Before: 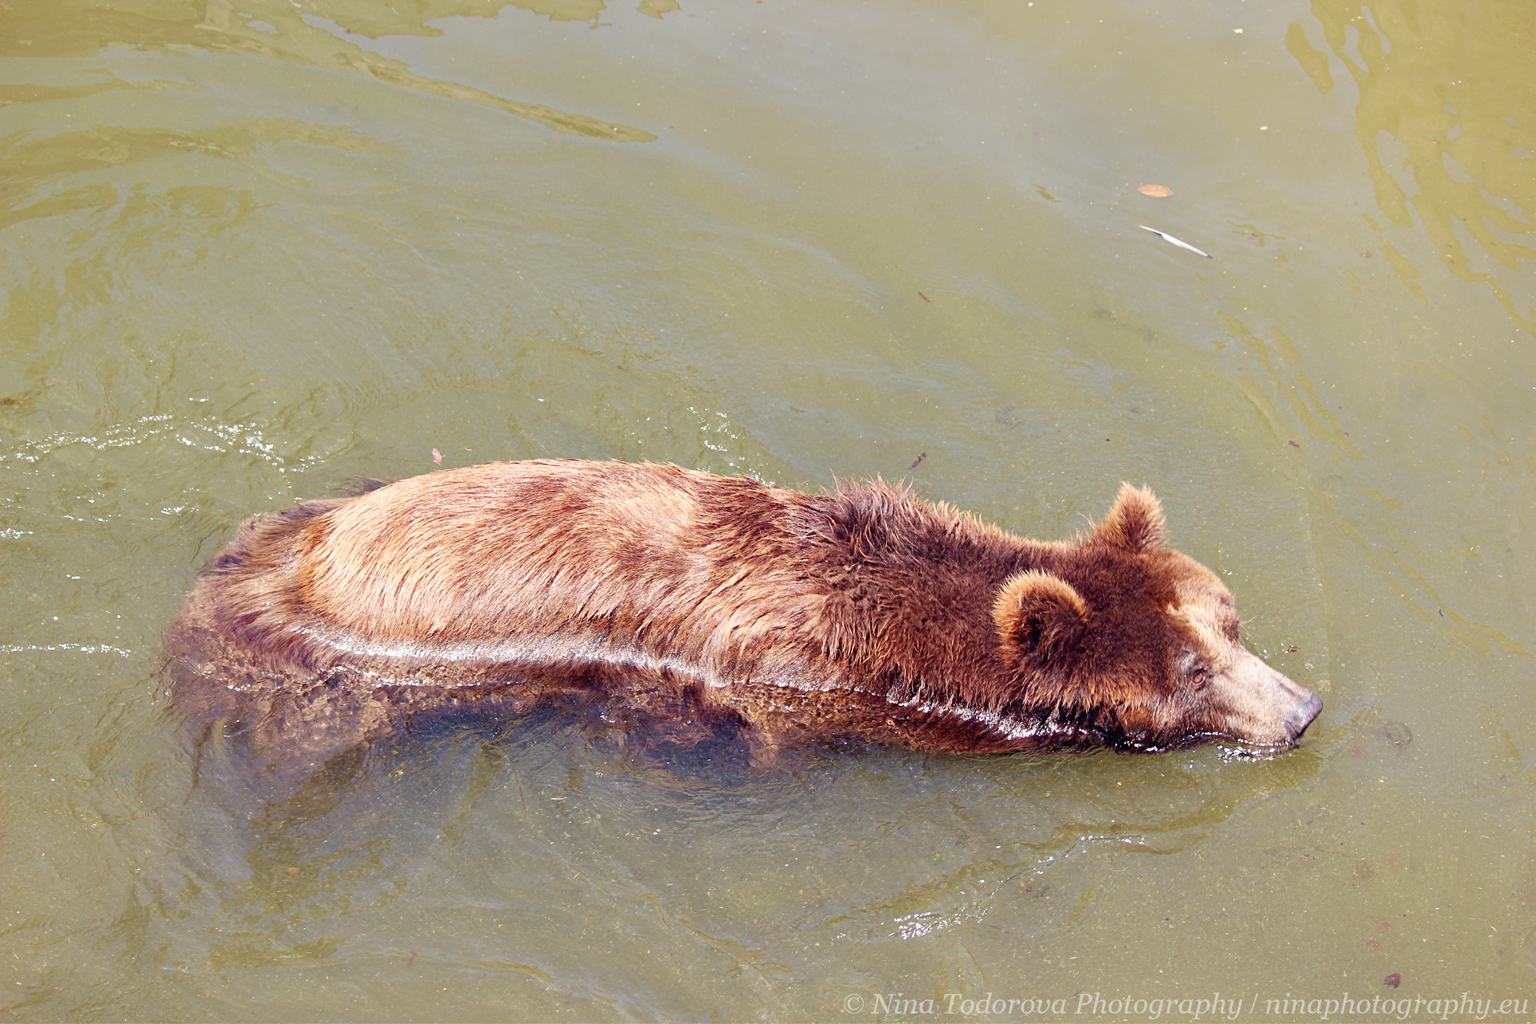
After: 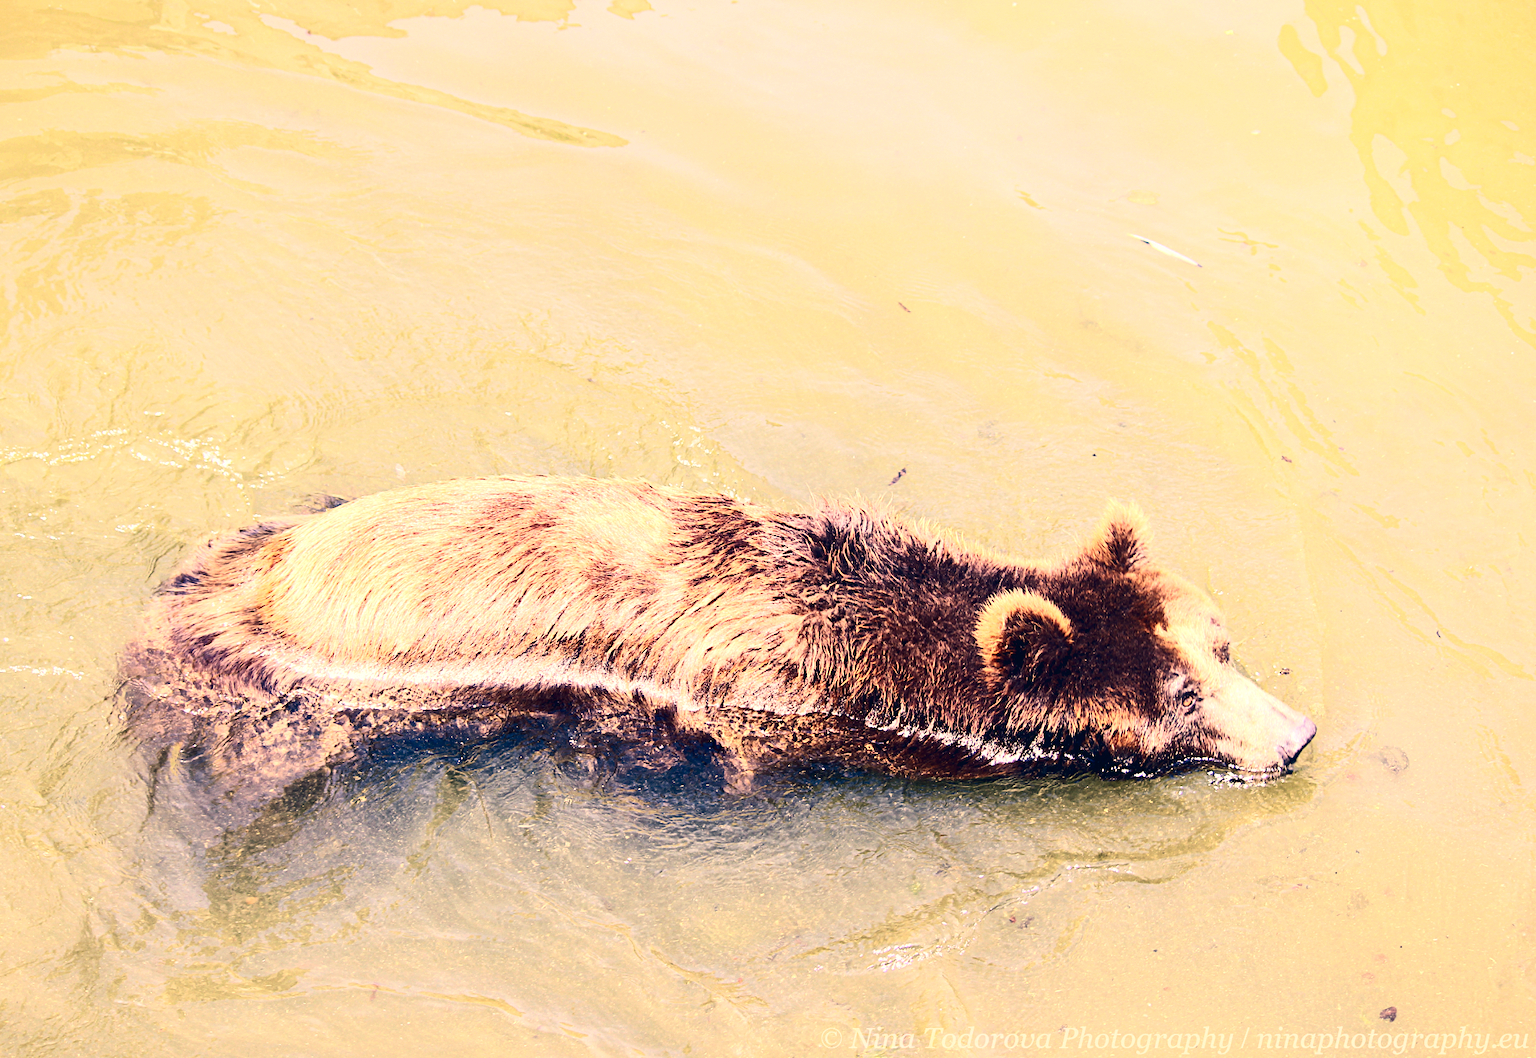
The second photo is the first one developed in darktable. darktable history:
crop and rotate: left 3.238%
contrast brightness saturation: contrast 0.39, brightness 0.1
tone equalizer: -8 EV -0.75 EV, -7 EV -0.7 EV, -6 EV -0.6 EV, -5 EV -0.4 EV, -3 EV 0.4 EV, -2 EV 0.6 EV, -1 EV 0.7 EV, +0 EV 0.75 EV, edges refinement/feathering 500, mask exposure compensation -1.57 EV, preserve details no
color correction: highlights a* 10.32, highlights b* 14.66, shadows a* -9.59, shadows b* -15.02
